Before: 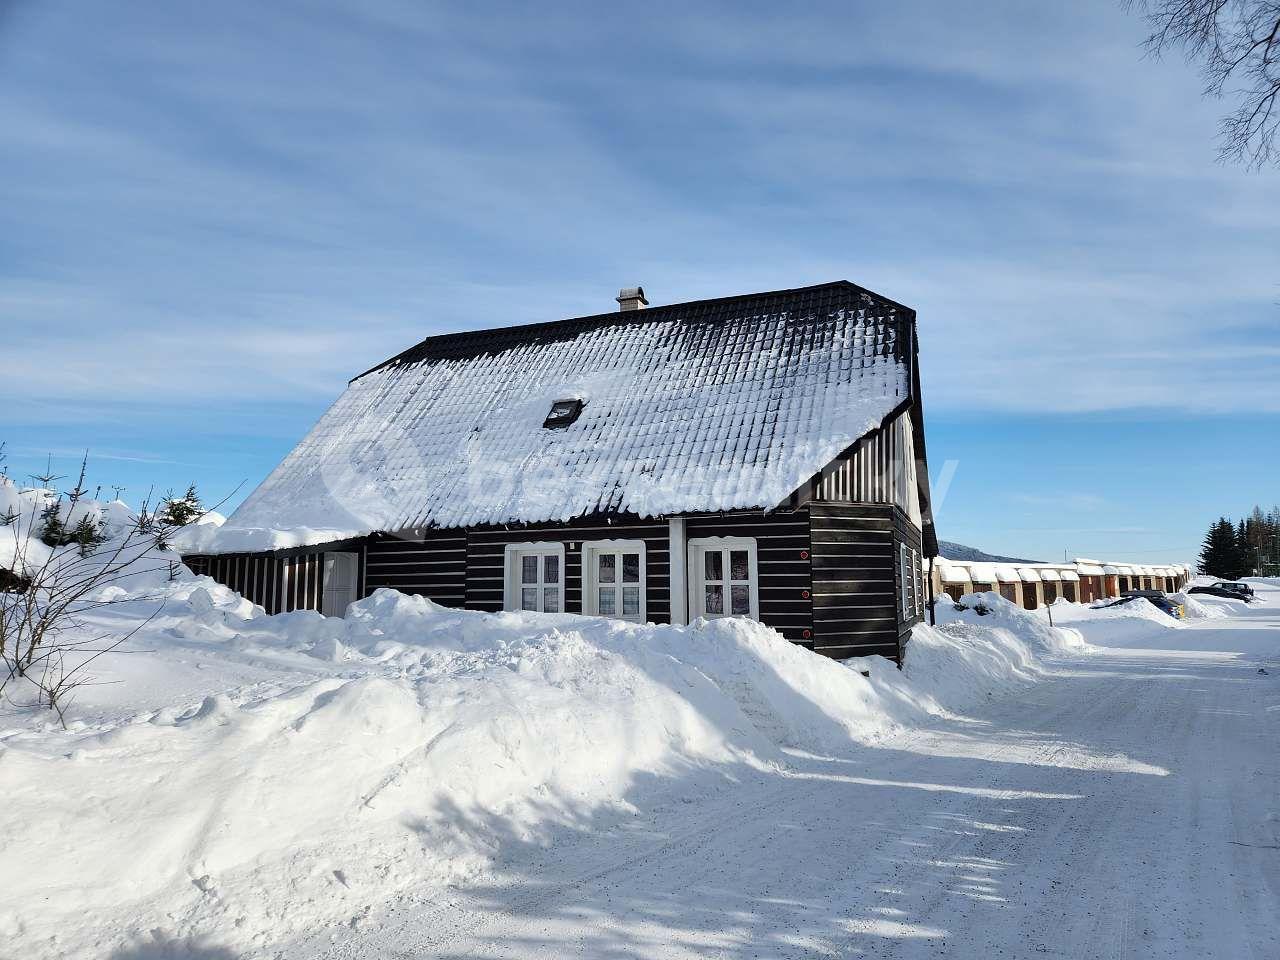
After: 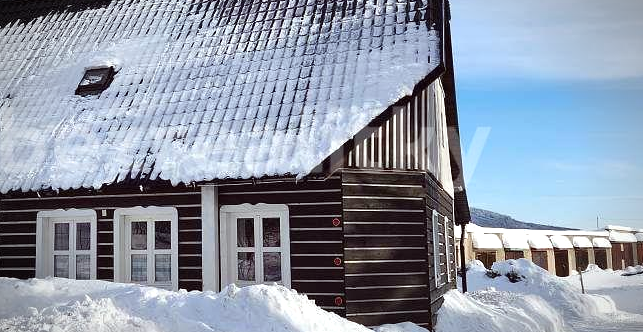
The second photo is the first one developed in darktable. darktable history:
crop: left 36.607%, top 34.735%, right 13.146%, bottom 30.611%
exposure: exposure 0.3 EV, compensate highlight preservation false
color balance: mode lift, gamma, gain (sRGB), lift [1, 1.049, 1, 1]
vignetting: fall-off start 79.43%, saturation -0.649, width/height ratio 1.327, unbound false
